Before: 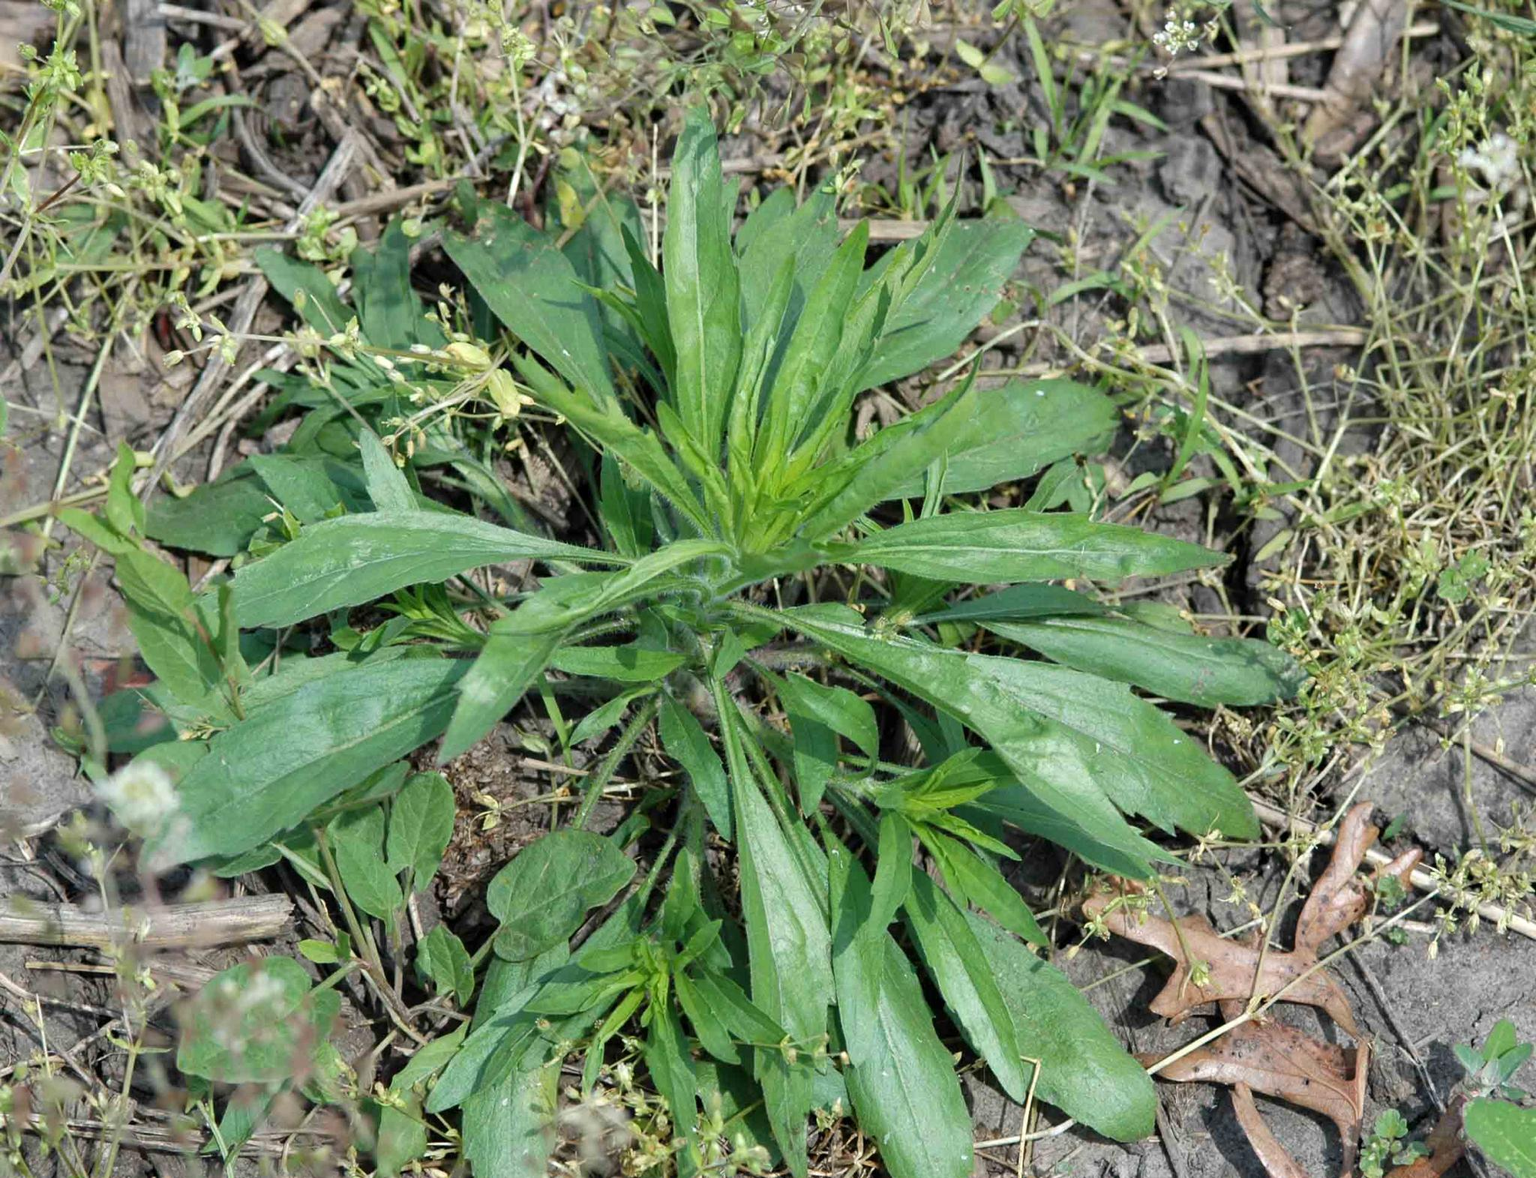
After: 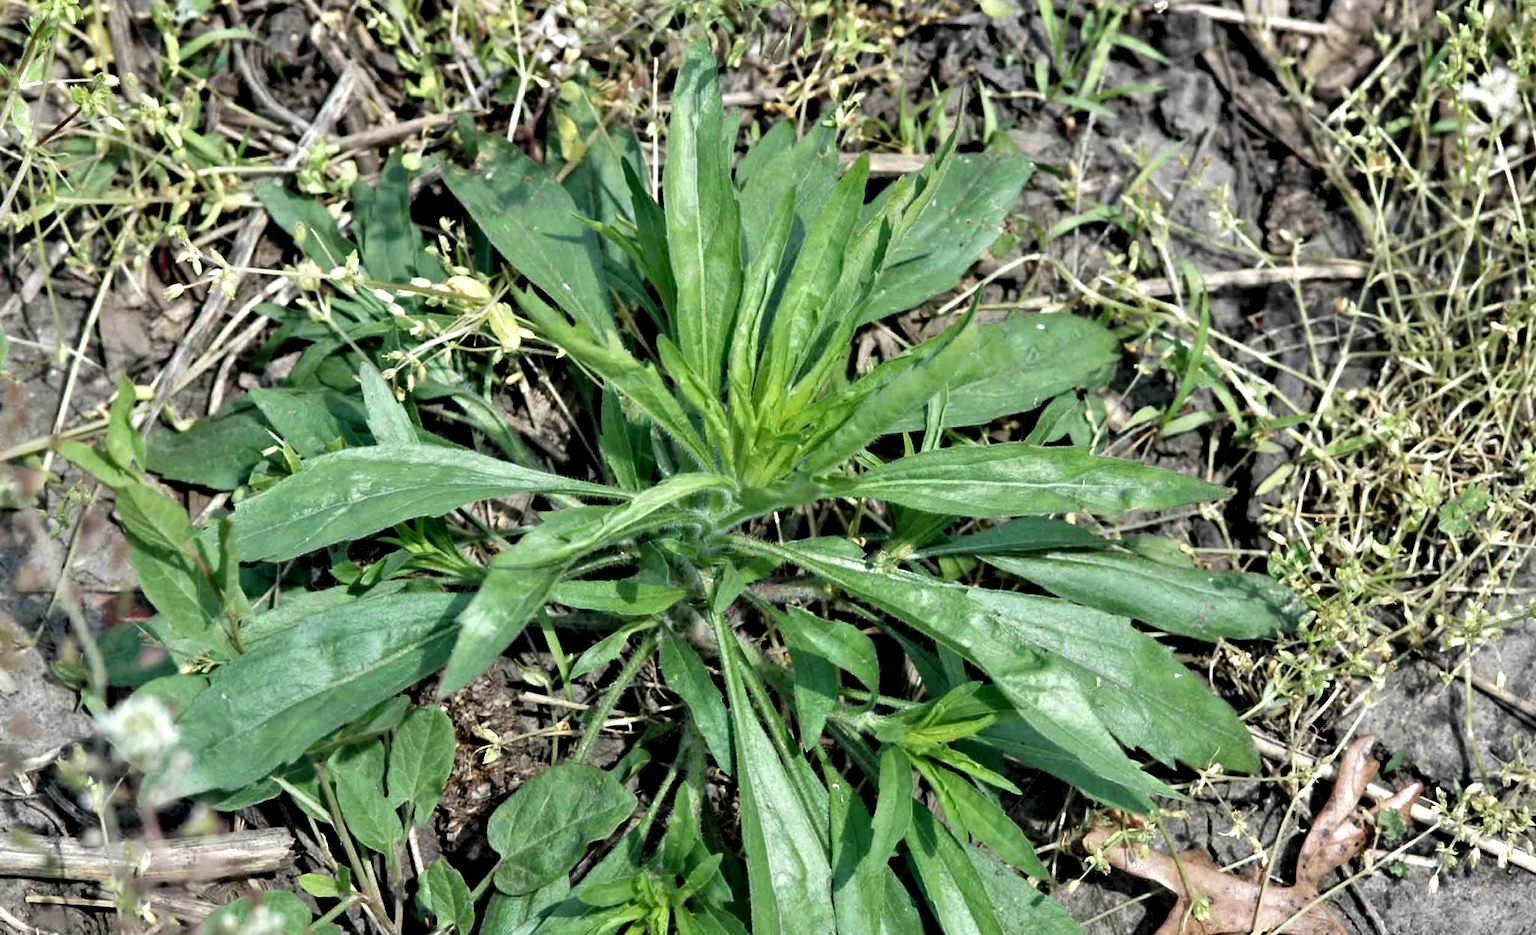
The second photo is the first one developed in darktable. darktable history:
contrast equalizer: y [[0.511, 0.558, 0.631, 0.632, 0.559, 0.512], [0.5 ×6], [0.507, 0.559, 0.627, 0.644, 0.647, 0.647], [0 ×6], [0 ×6]]
crop and rotate: top 5.667%, bottom 14.937%
